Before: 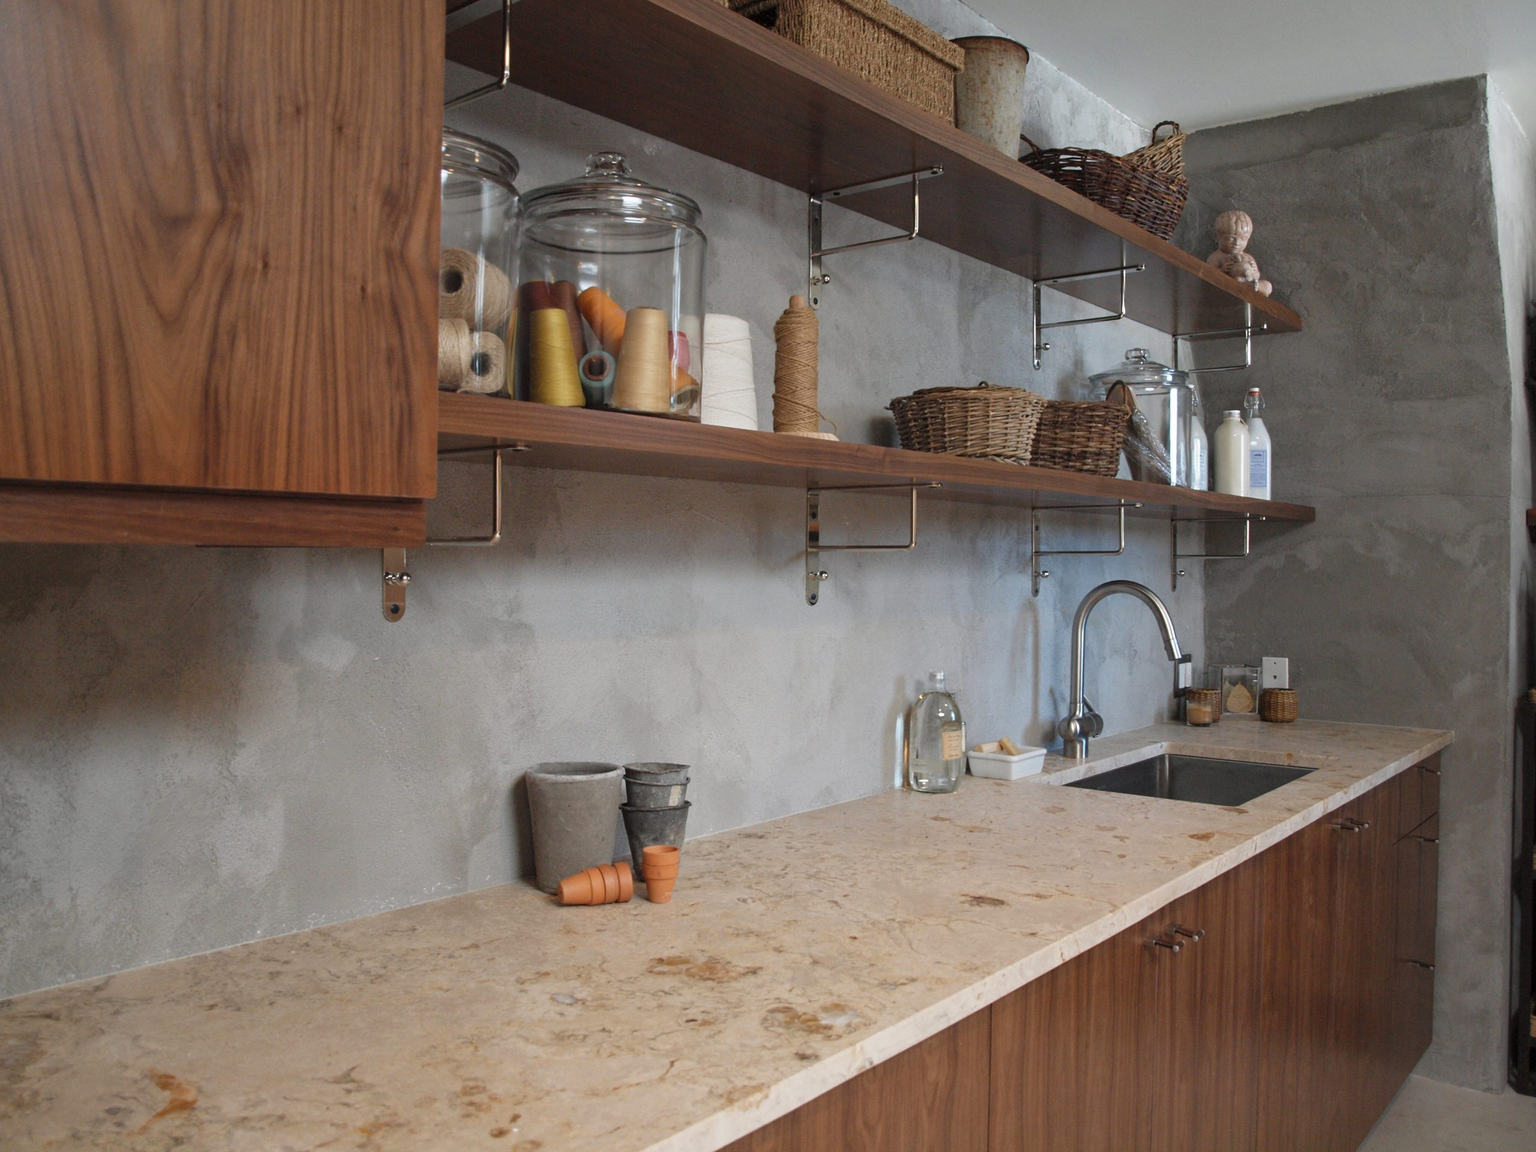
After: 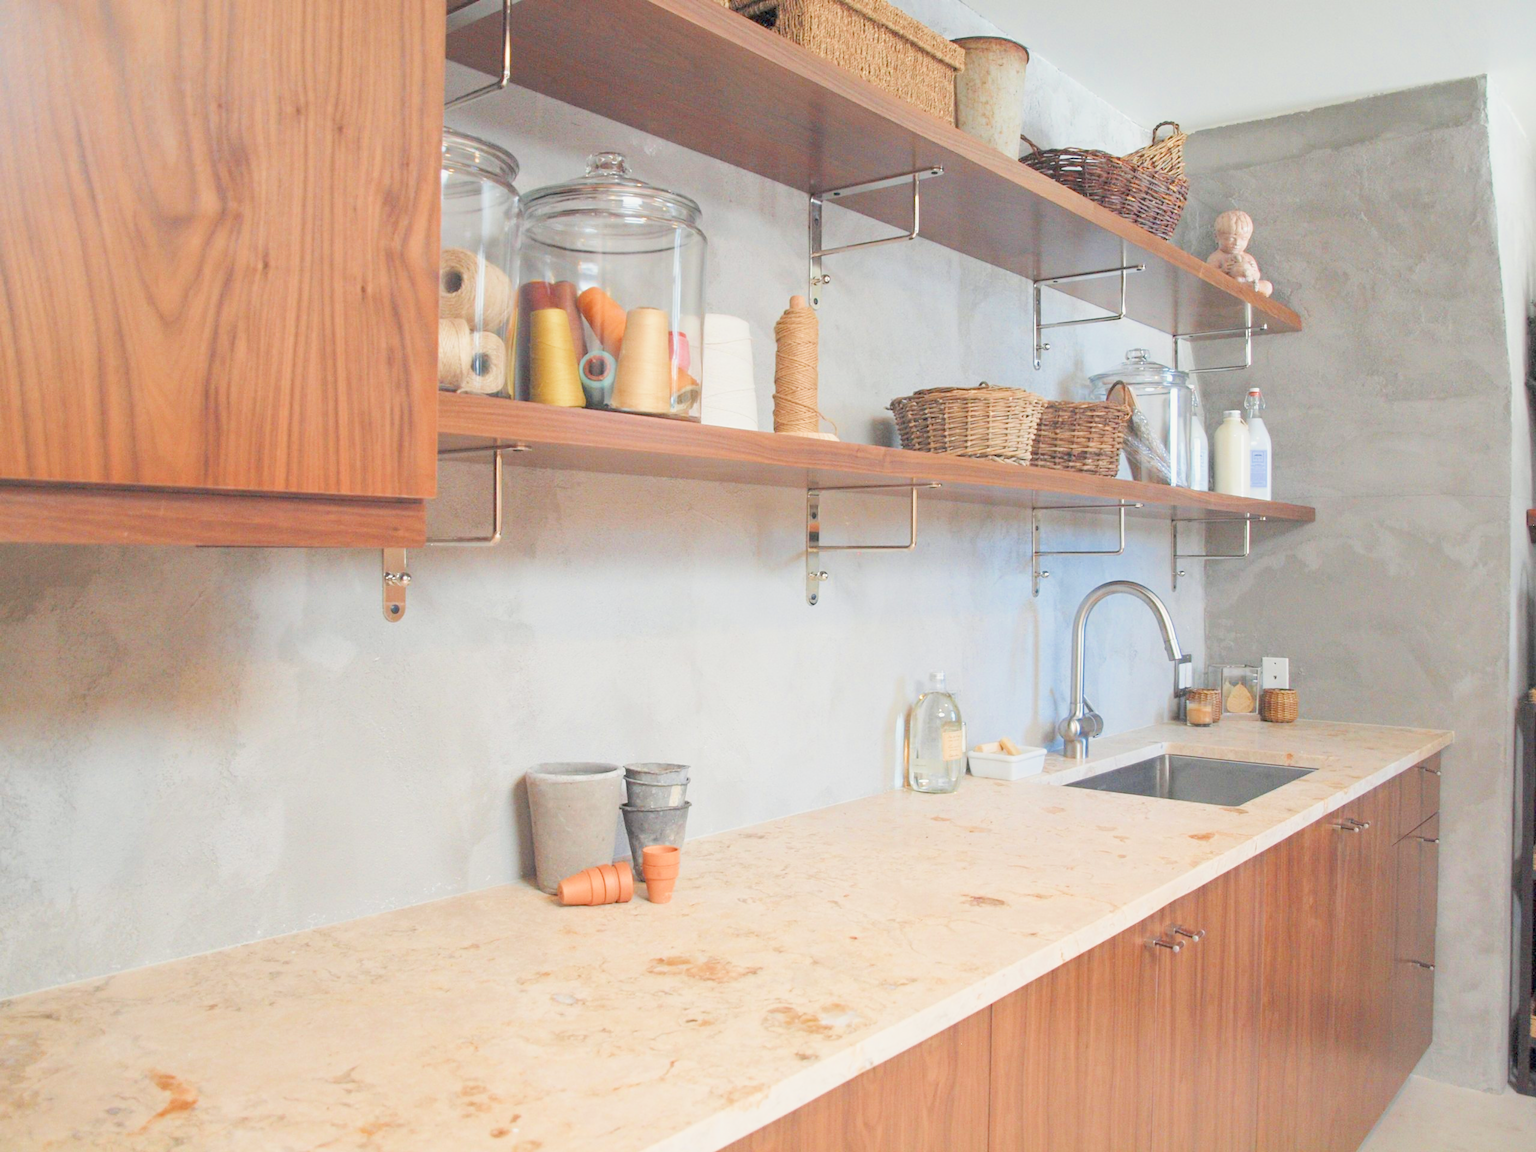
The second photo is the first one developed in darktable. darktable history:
color correction: highlights a* 0.207, highlights b* 2.7, shadows a* -0.874, shadows b* -4.78
white balance: red 0.986, blue 1.01
filmic rgb: middle gray luminance 2.5%, black relative exposure -10 EV, white relative exposure 7 EV, threshold 6 EV, dynamic range scaling 10%, target black luminance 0%, hardness 3.19, latitude 44.39%, contrast 0.682, highlights saturation mix 5%, shadows ↔ highlights balance 13.63%, add noise in highlights 0, color science v3 (2019), use custom middle-gray values true, iterations of high-quality reconstruction 0, contrast in highlights soft, enable highlight reconstruction true
